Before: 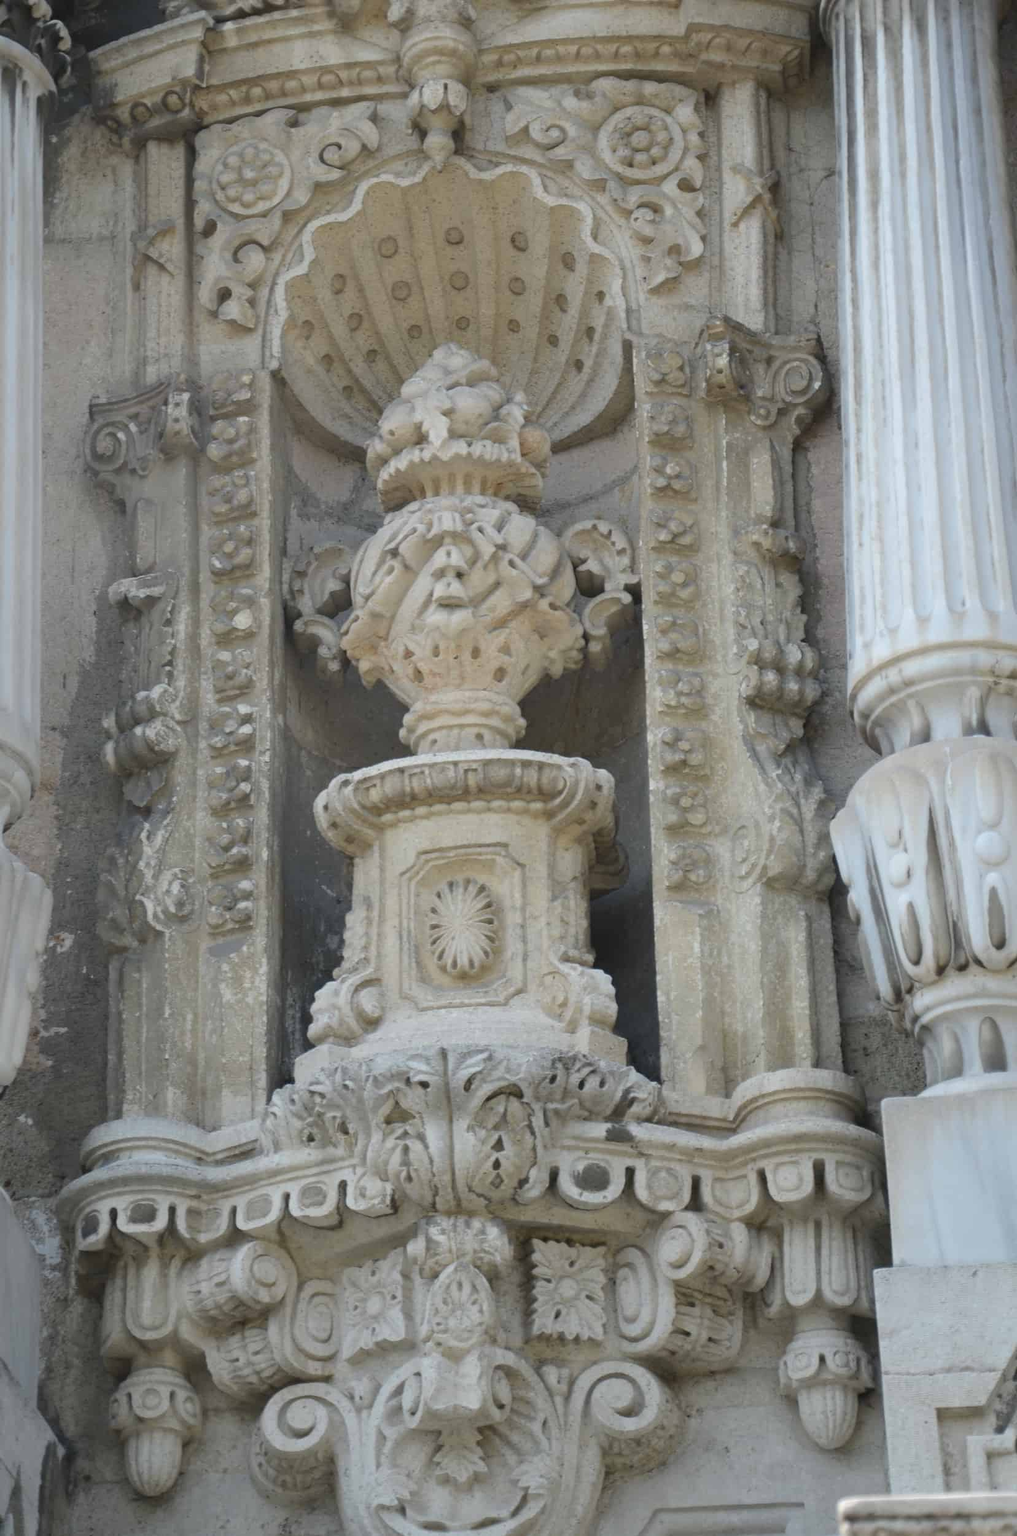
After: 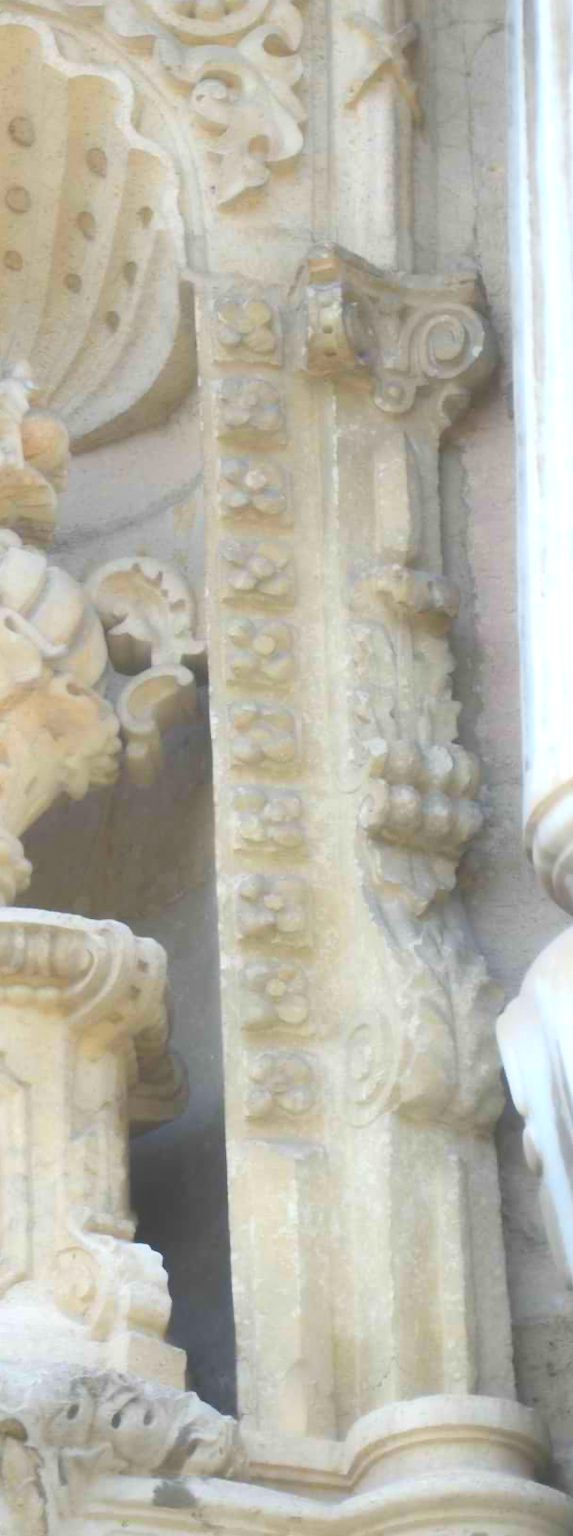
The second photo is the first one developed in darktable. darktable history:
contrast brightness saturation: contrast -0.141, brightness 0.044, saturation -0.129
contrast equalizer: octaves 7, y [[0.5, 0.542, 0.583, 0.625, 0.667, 0.708], [0.5 ×6], [0.5 ×6], [0, 0.033, 0.067, 0.1, 0.133, 0.167], [0, 0.05, 0.1, 0.15, 0.2, 0.25]], mix -0.983
color correction: highlights b* 0.019, saturation 1.34
local contrast: highlights 102%, shadows 101%, detail 119%, midtone range 0.2
crop and rotate: left 49.812%, top 10.134%, right 13.237%, bottom 24.406%
exposure: black level correction 0, exposure 1.105 EV, compensate highlight preservation false
